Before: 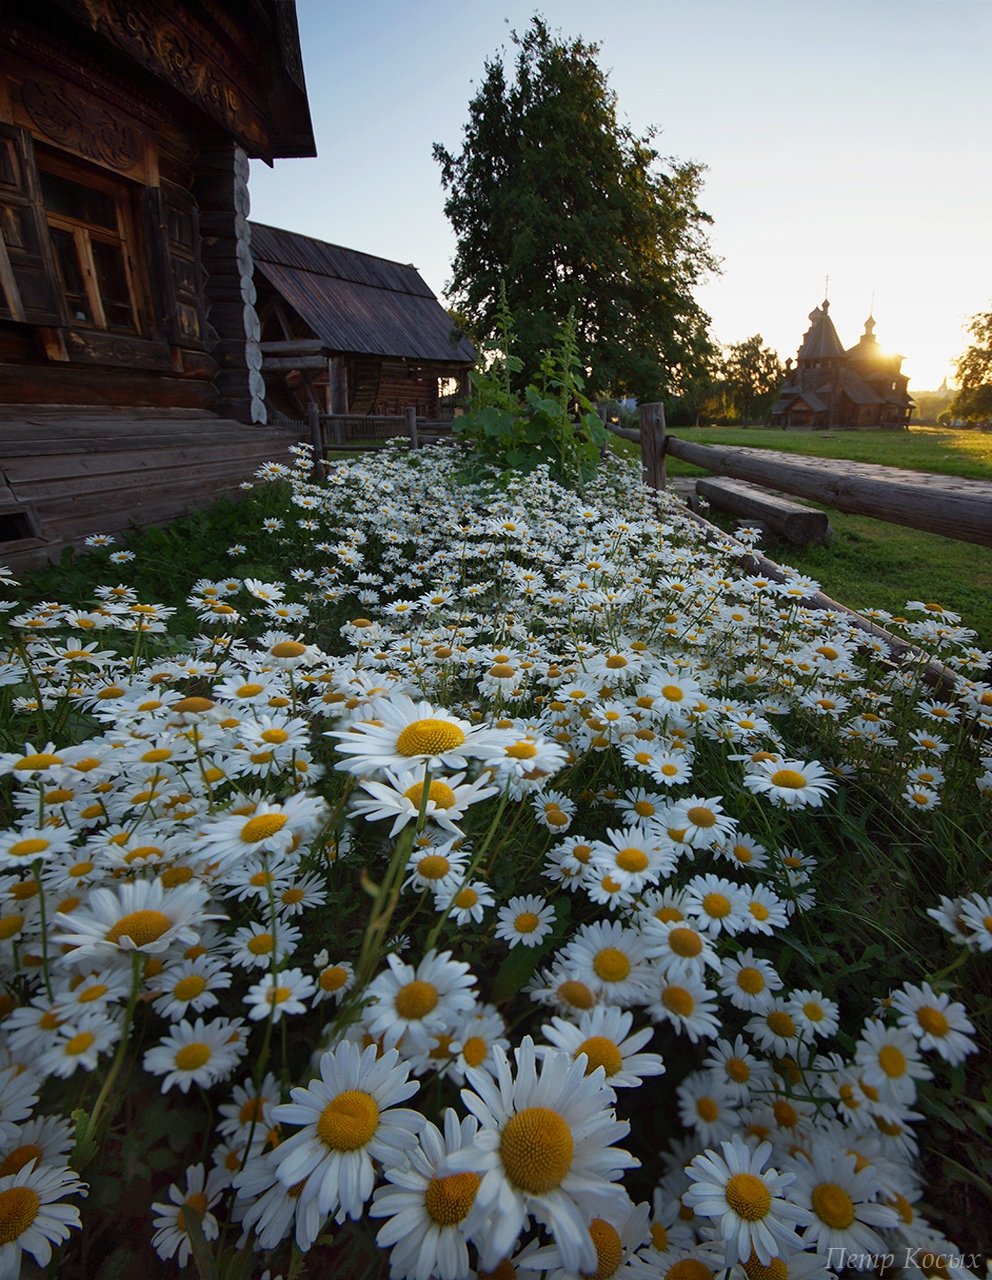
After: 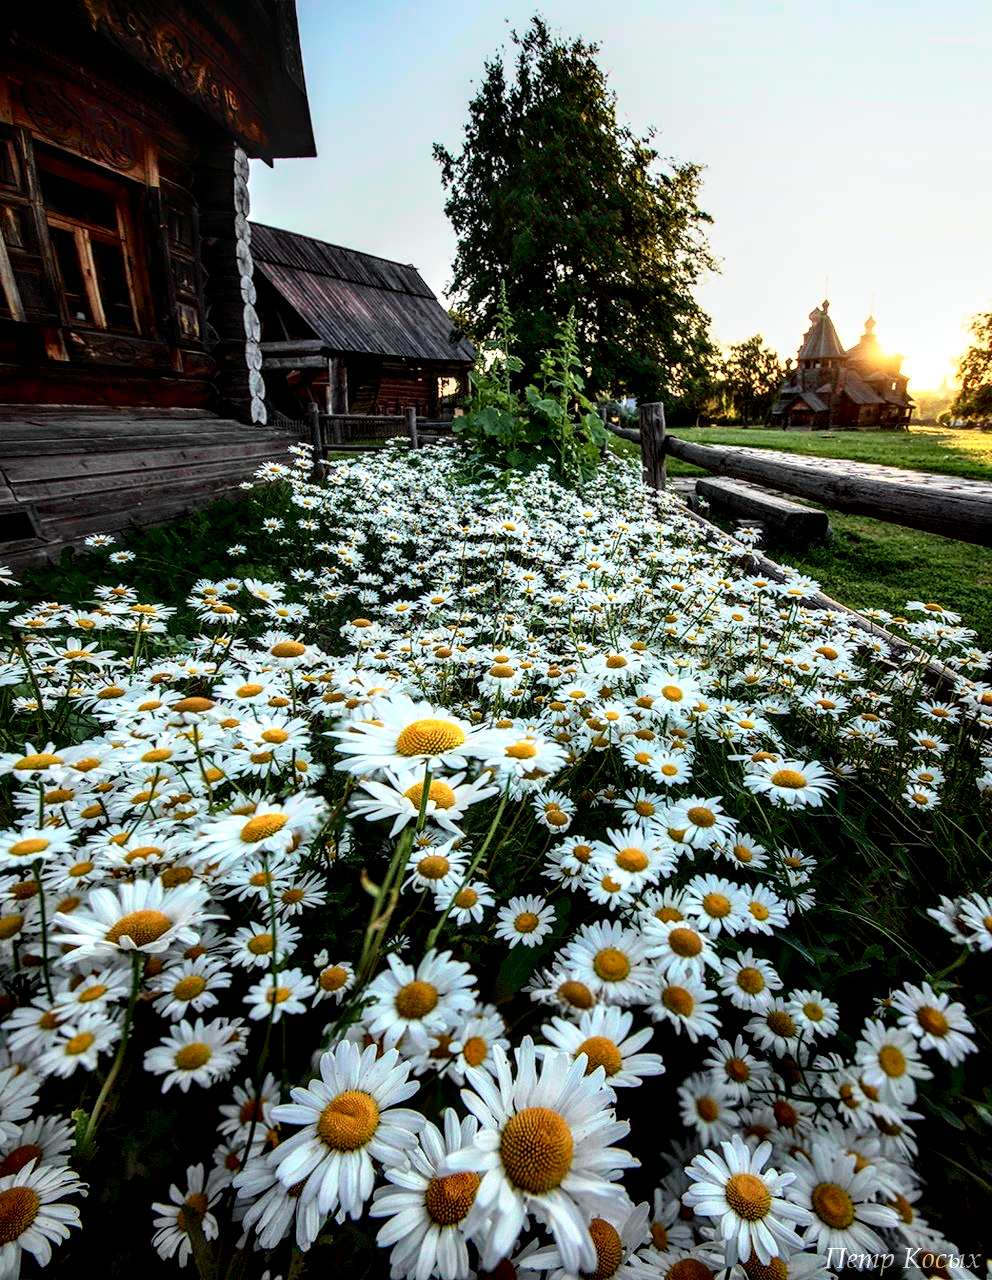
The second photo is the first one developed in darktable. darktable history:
tone equalizer: -8 EV -0.437 EV, -7 EV -0.399 EV, -6 EV -0.298 EV, -5 EV -0.187 EV, -3 EV 0.254 EV, -2 EV 0.331 EV, -1 EV 0.41 EV, +0 EV 0.404 EV, mask exposure compensation -0.493 EV
tone curve: curves: ch0 [(0, 0) (0.131, 0.094) (0.326, 0.386) (0.481, 0.623) (0.593, 0.764) (0.812, 0.933) (1, 0.974)]; ch1 [(0, 0) (0.366, 0.367) (0.475, 0.453) (0.494, 0.493) (0.504, 0.497) (0.553, 0.584) (1, 1)]; ch2 [(0, 0) (0.333, 0.346) (0.375, 0.375) (0.424, 0.43) (0.476, 0.492) (0.502, 0.503) (0.533, 0.556) (0.566, 0.599) (0.614, 0.653) (1, 1)], color space Lab, independent channels, preserve colors none
local contrast: highlights 16%, detail 188%
